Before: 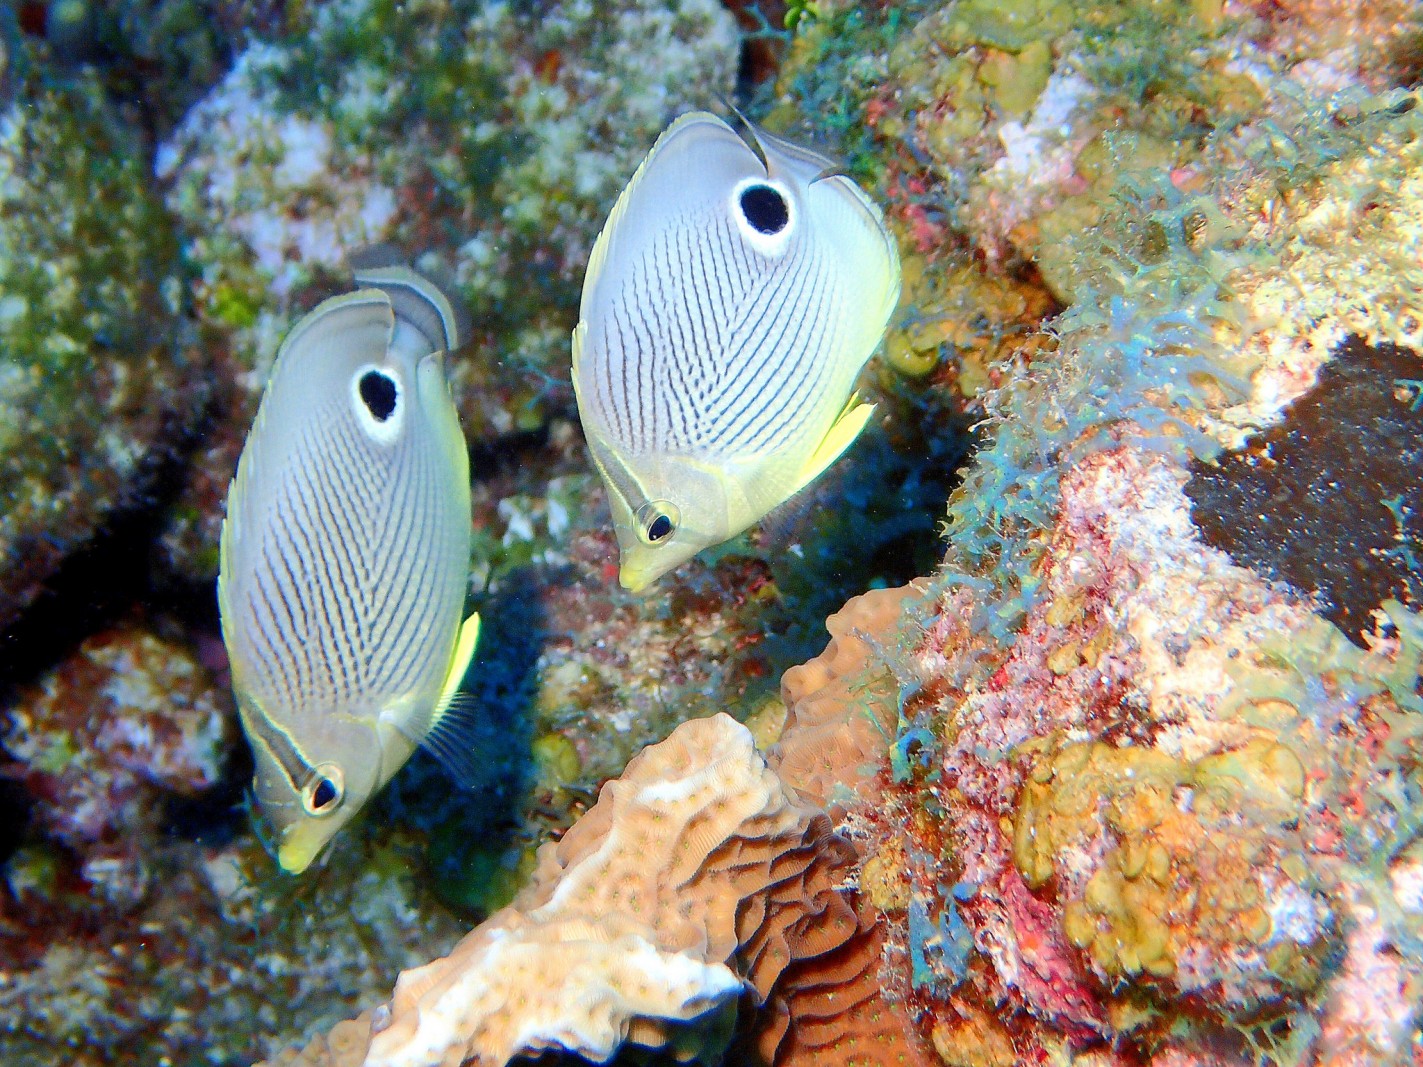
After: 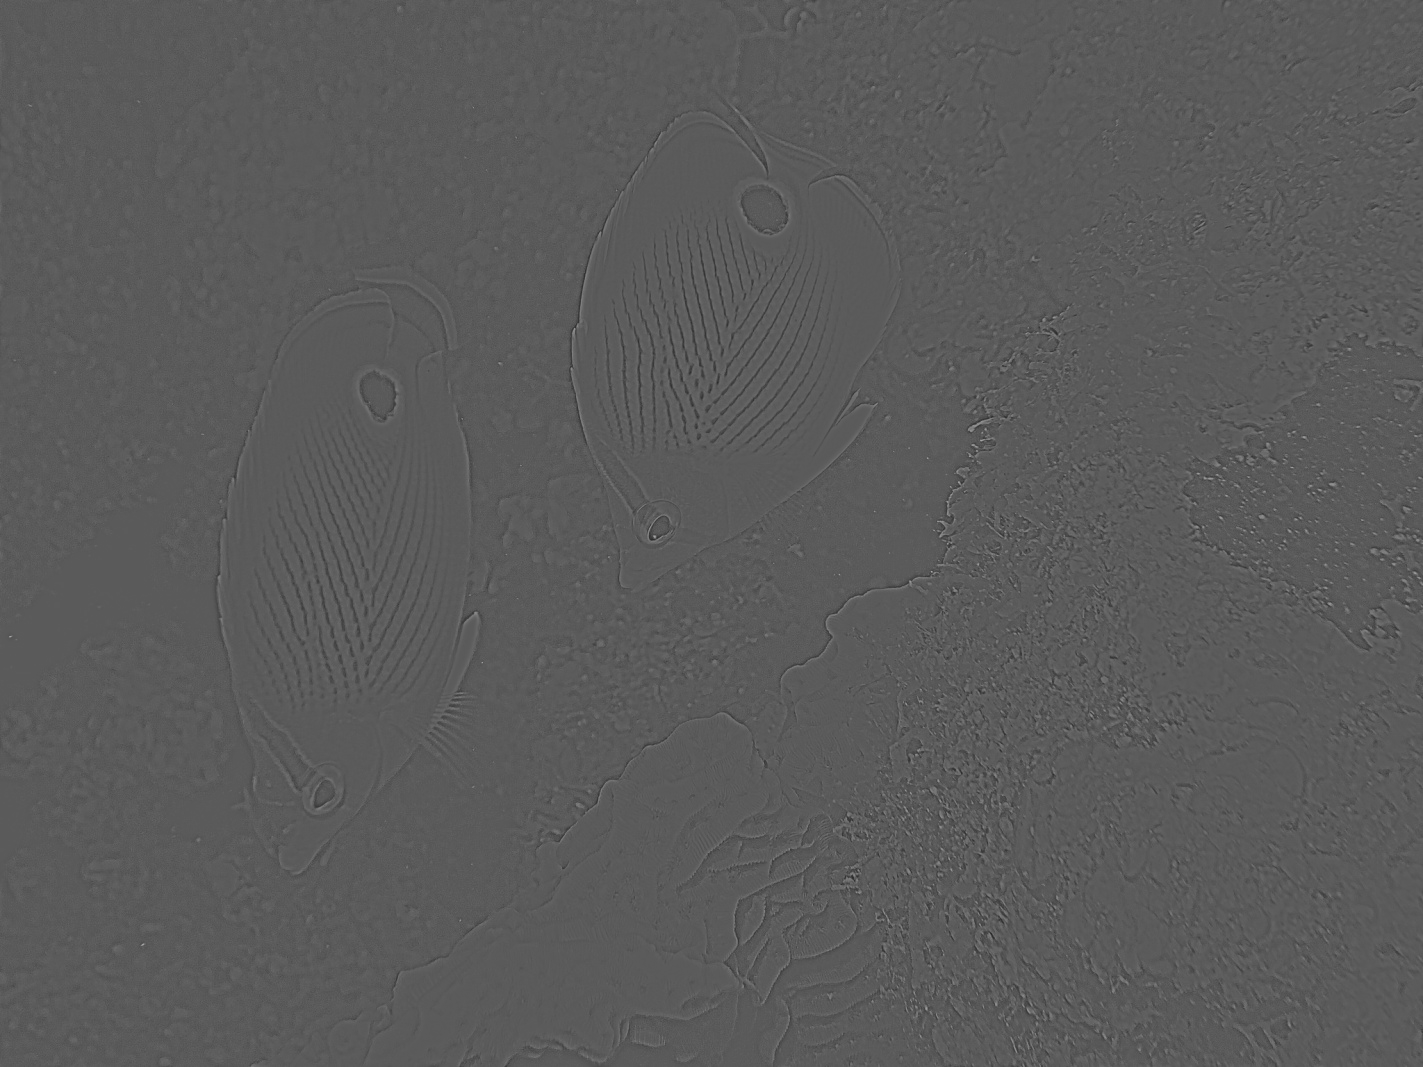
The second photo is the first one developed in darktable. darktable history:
contrast brightness saturation: contrast 0.22, brightness -0.19, saturation 0.24
highpass: sharpness 5.84%, contrast boost 8.44%
